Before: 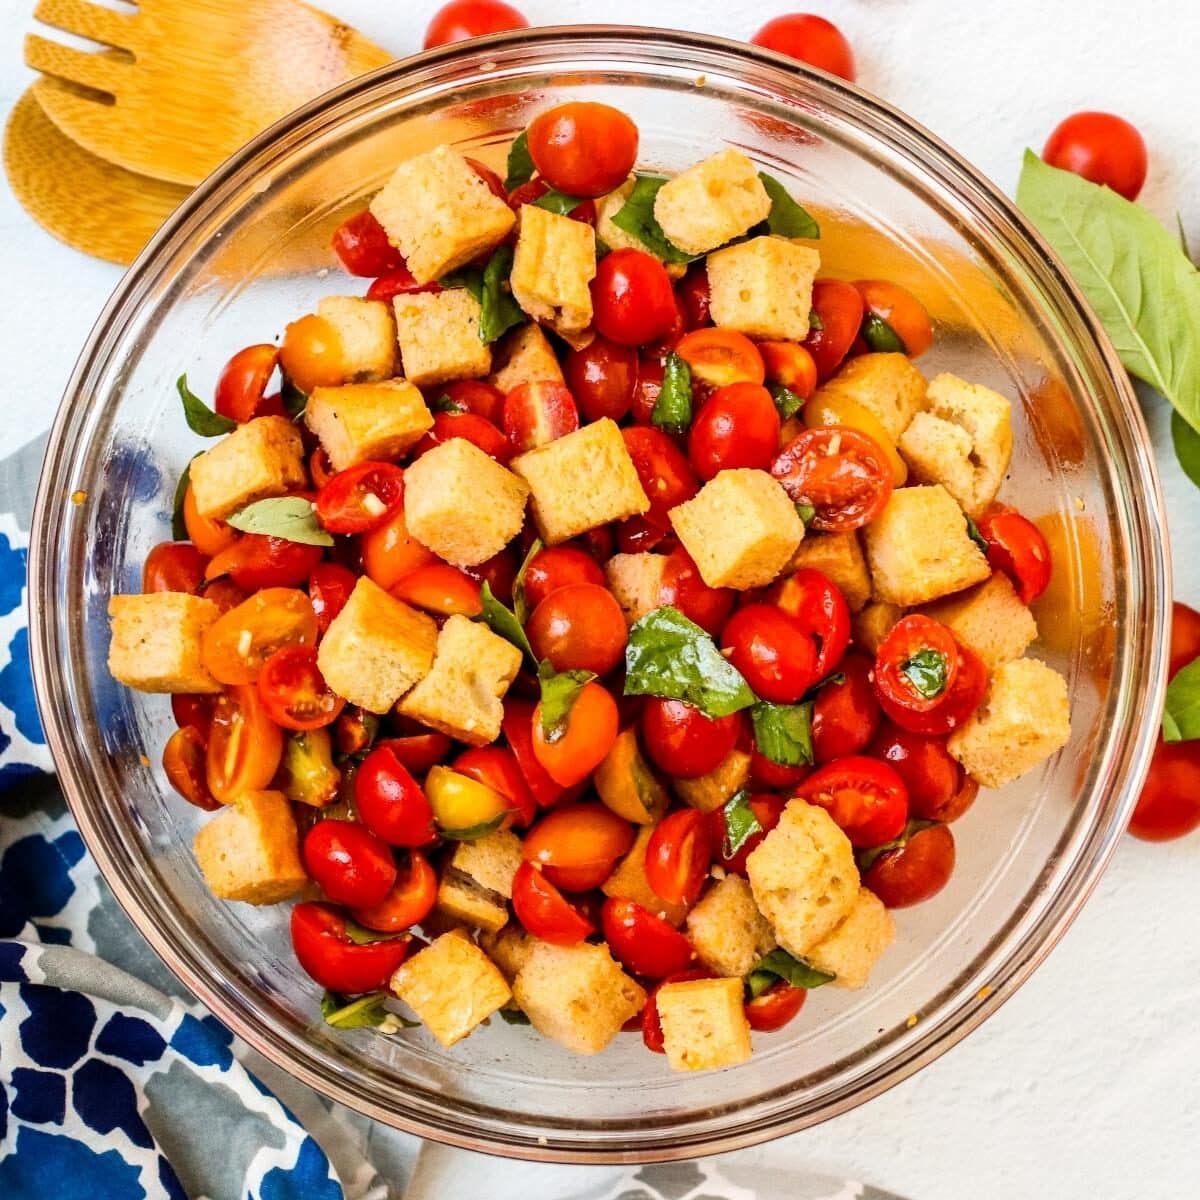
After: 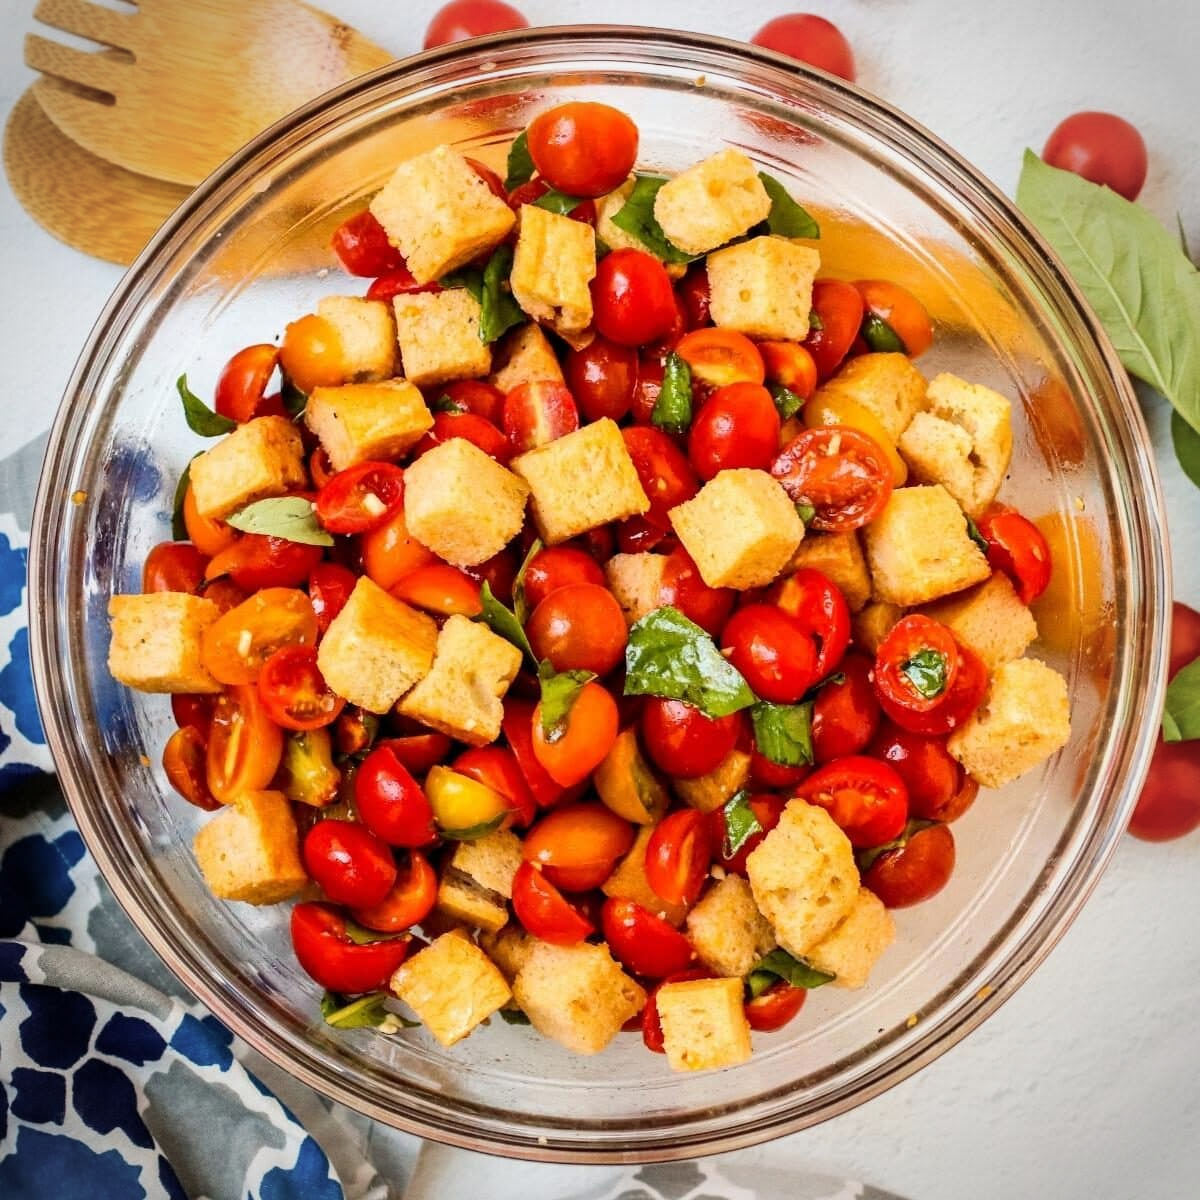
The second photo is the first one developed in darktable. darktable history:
vignetting: brightness -0.454, saturation -0.306, unbound false
